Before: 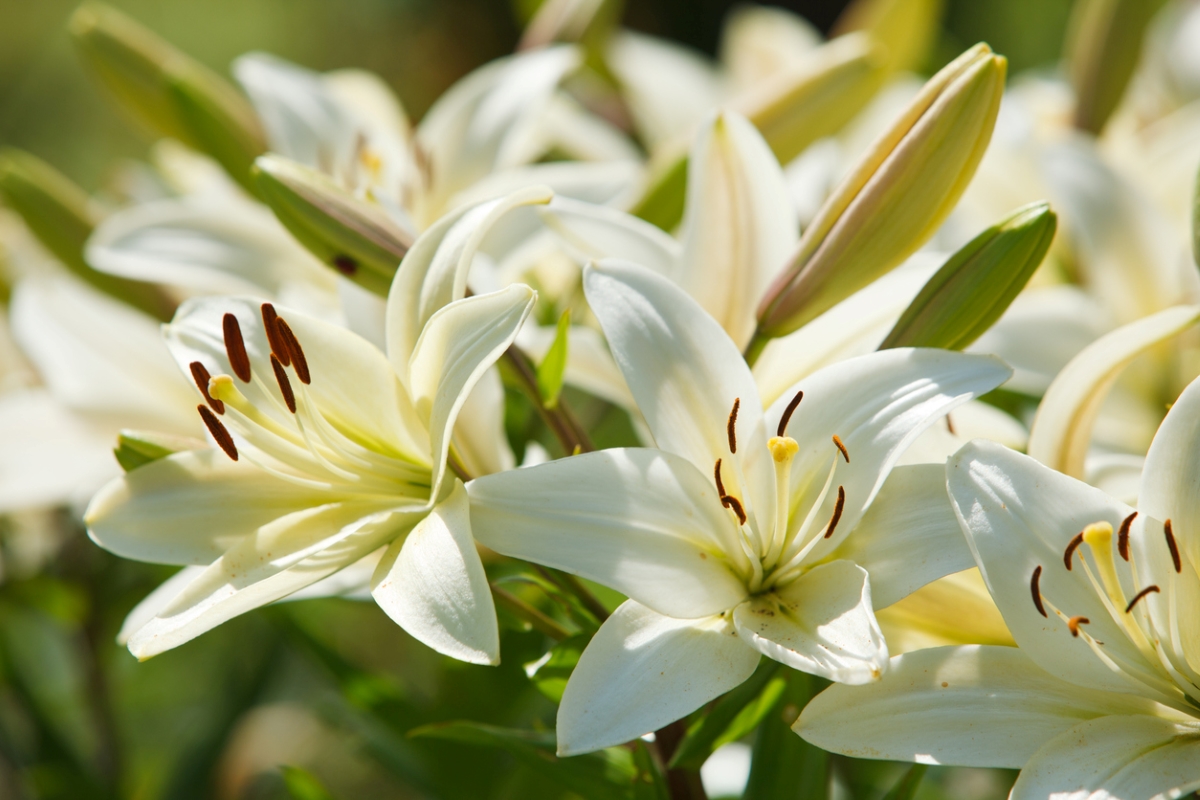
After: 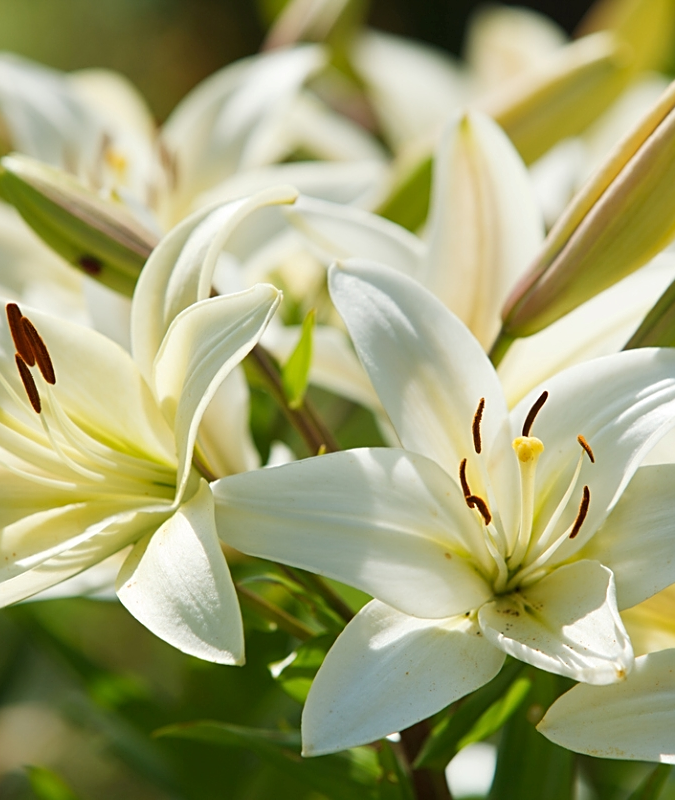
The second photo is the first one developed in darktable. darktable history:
crop: left 21.277%, right 22.308%
sharpen: on, module defaults
